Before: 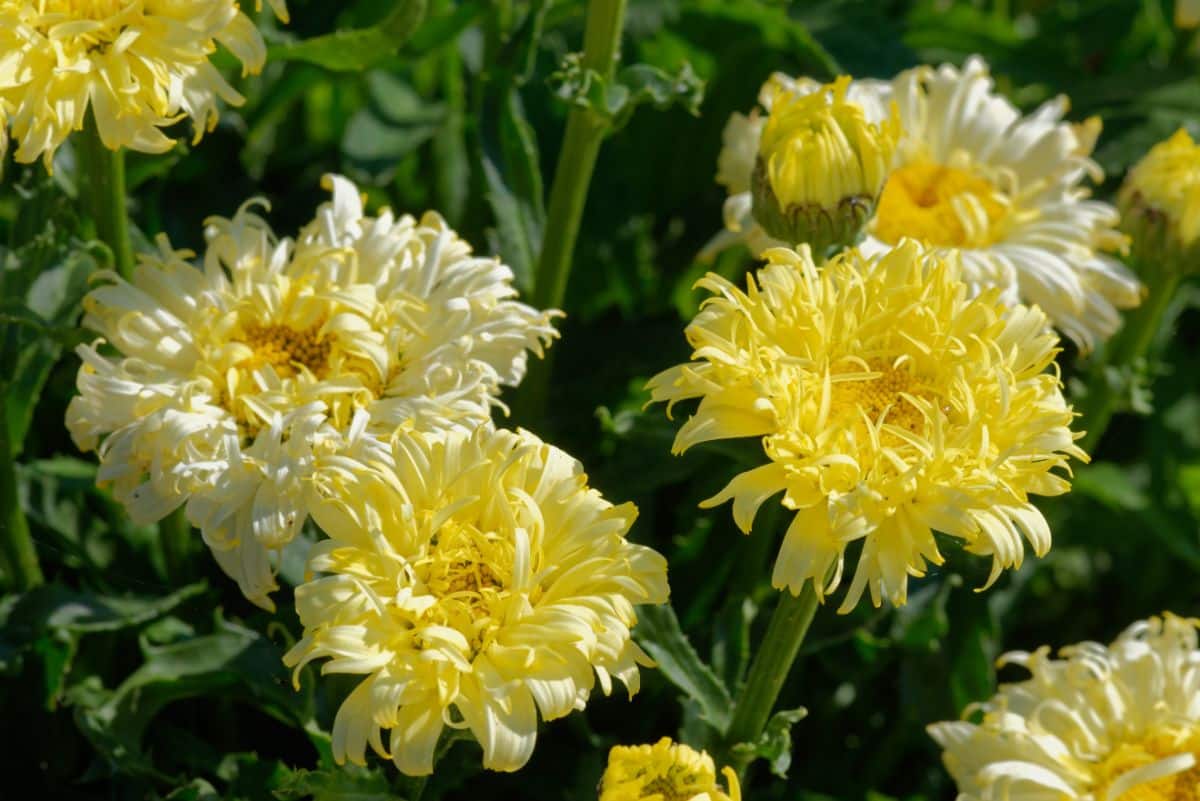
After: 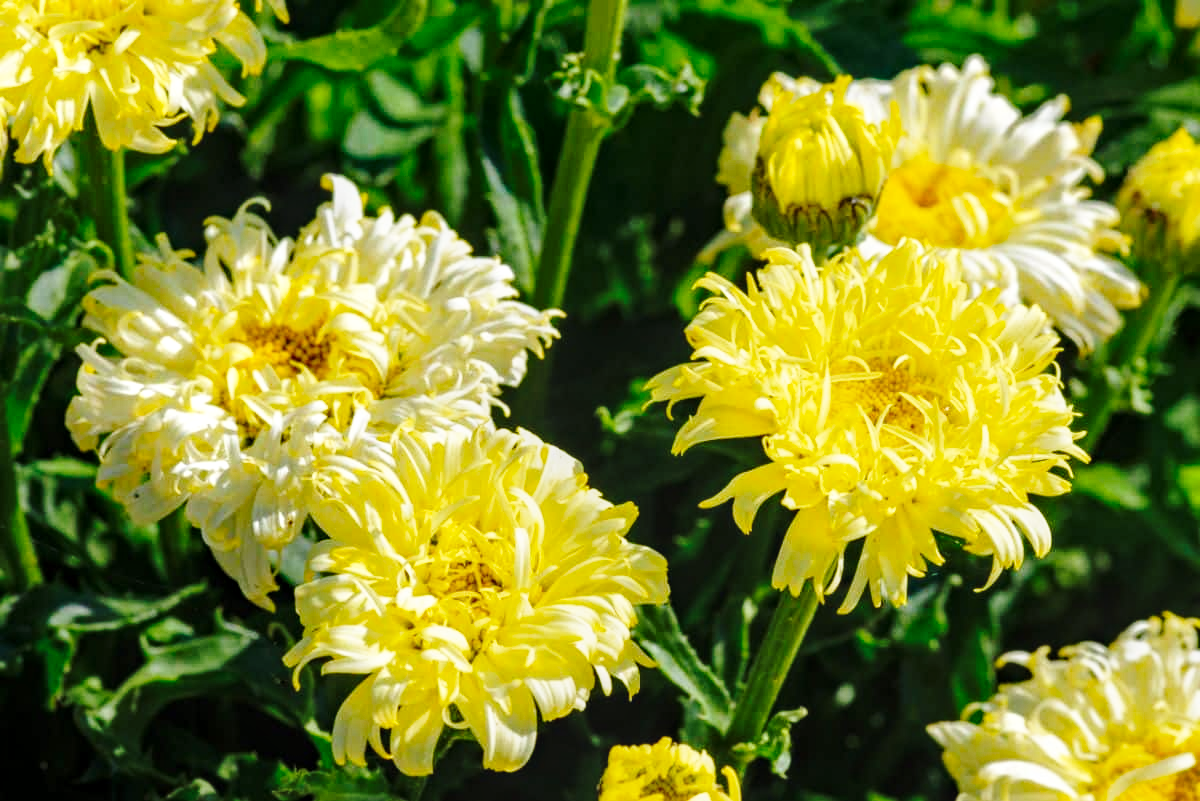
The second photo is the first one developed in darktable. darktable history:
base curve: curves: ch0 [(0, 0) (0.036, 0.037) (0.121, 0.228) (0.46, 0.76) (0.859, 0.983) (1, 1)], preserve colors none
local contrast: detail 130%
haze removal: compatibility mode true, adaptive false
